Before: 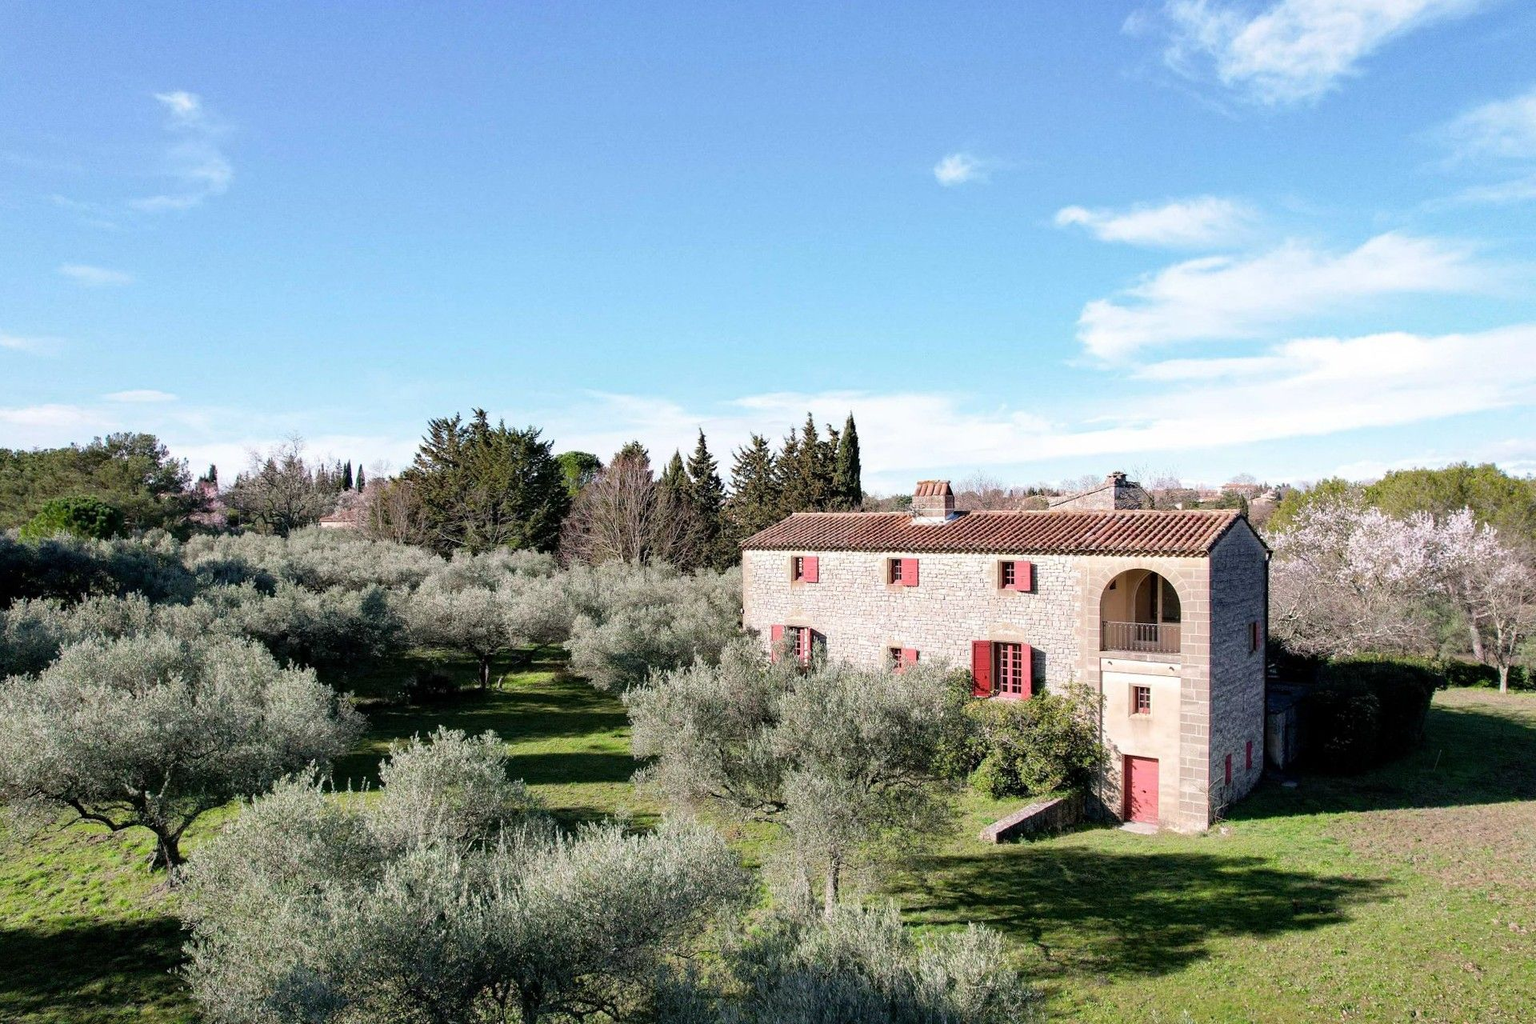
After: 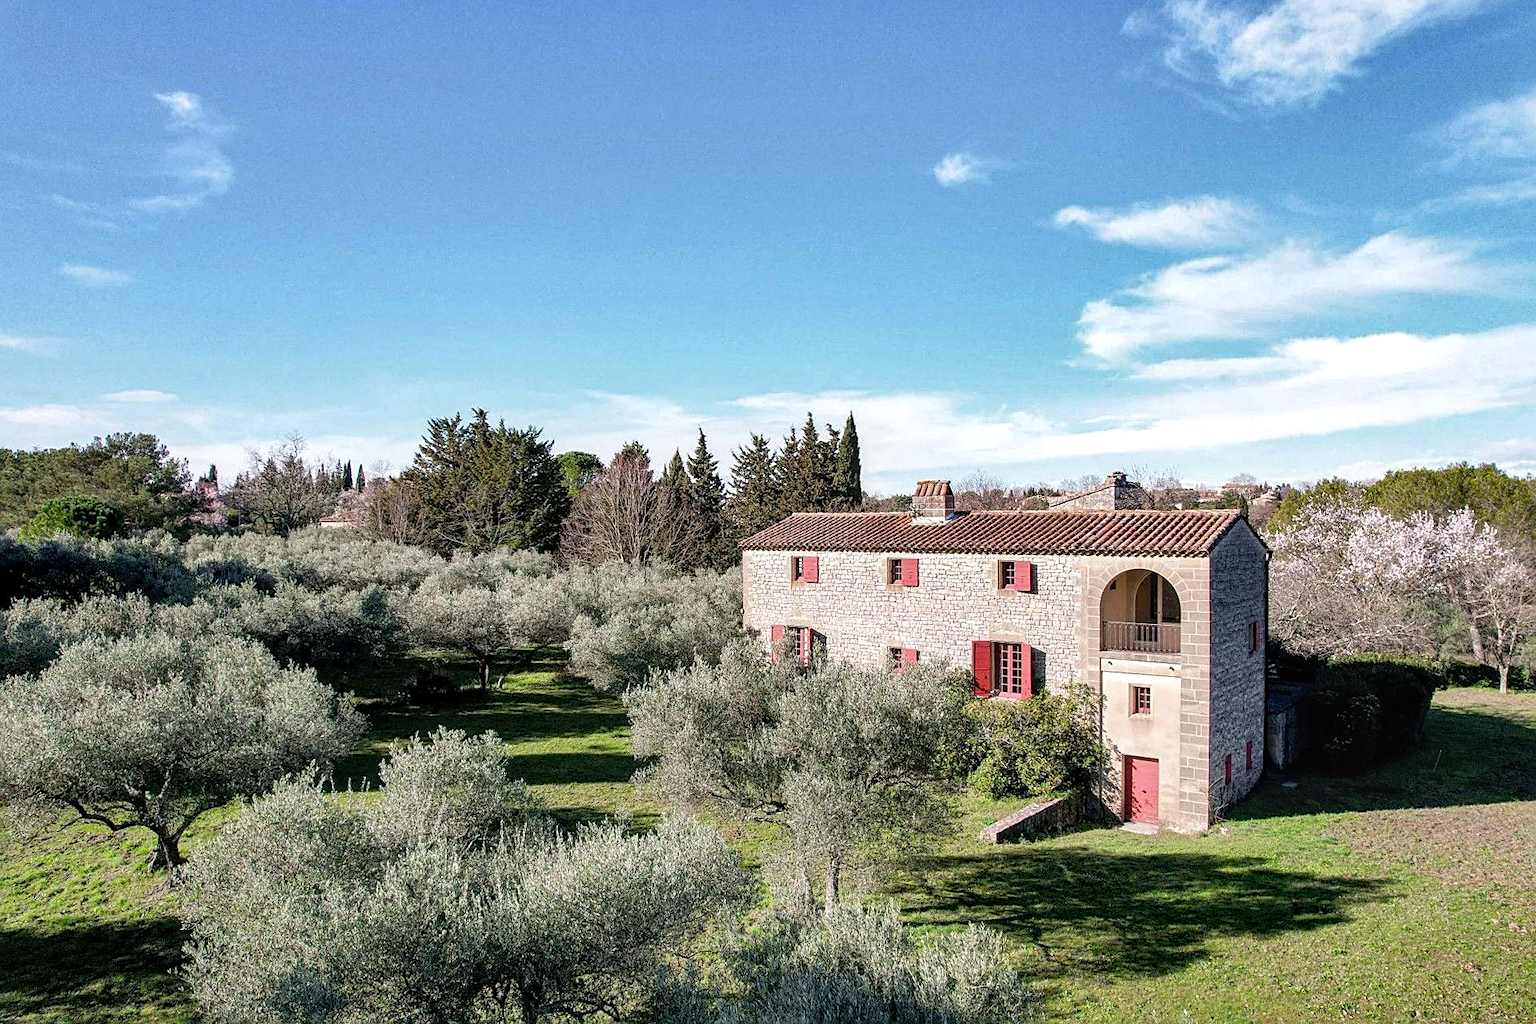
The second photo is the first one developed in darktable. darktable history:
local contrast: on, module defaults
shadows and highlights: shadows 52.42, soften with gaussian
sharpen: on, module defaults
